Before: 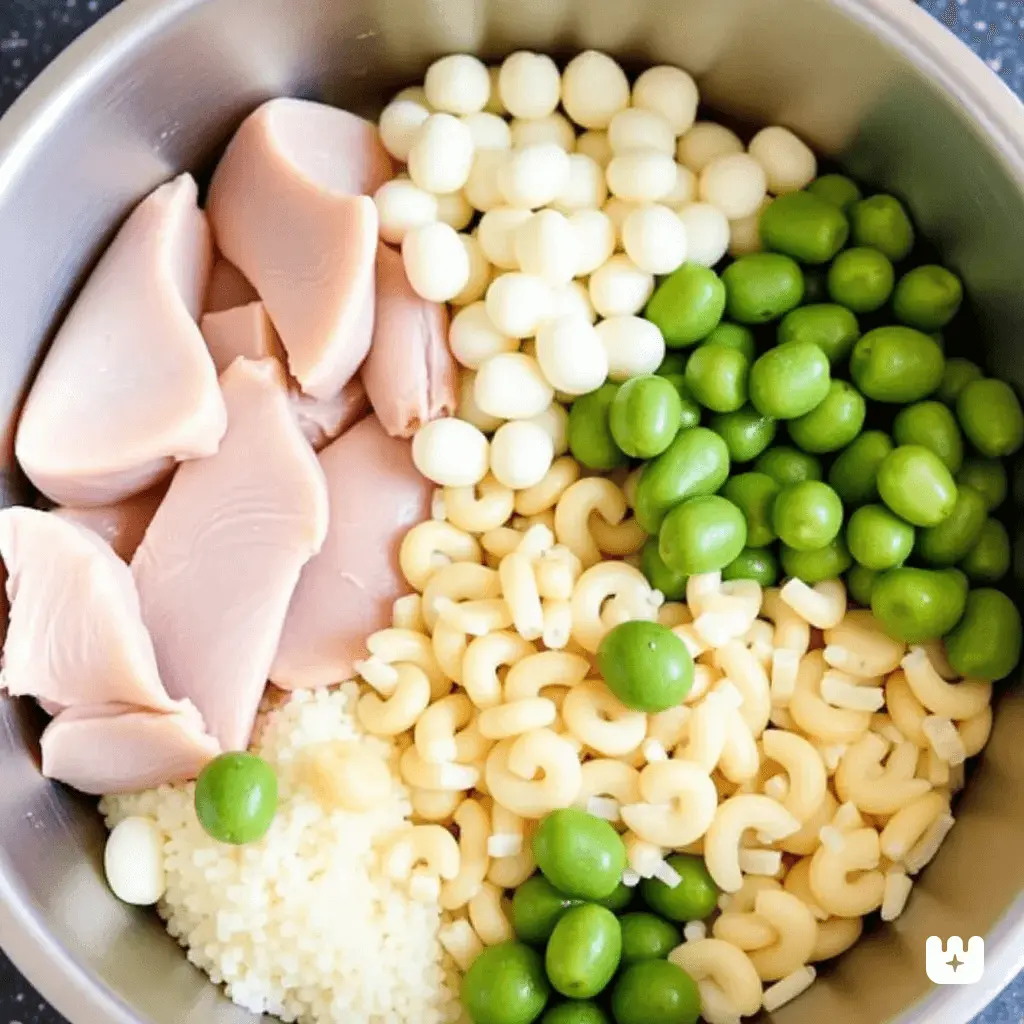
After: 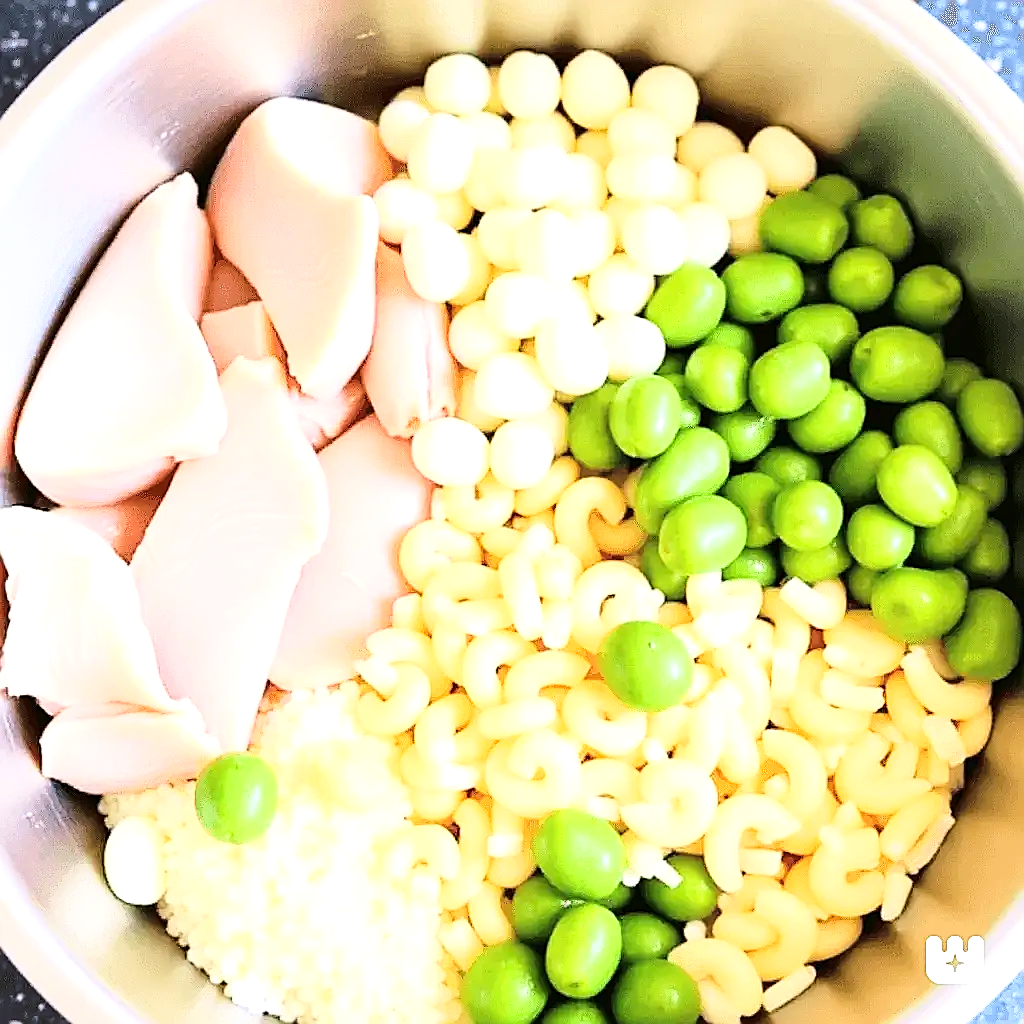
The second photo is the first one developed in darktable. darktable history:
sharpen: radius 1.38, amount 1.256, threshold 0.659
exposure: exposure 0.668 EV, compensate highlight preservation false
base curve: curves: ch0 [(0, 0) (0.028, 0.03) (0.121, 0.232) (0.46, 0.748) (0.859, 0.968) (1, 1)]
